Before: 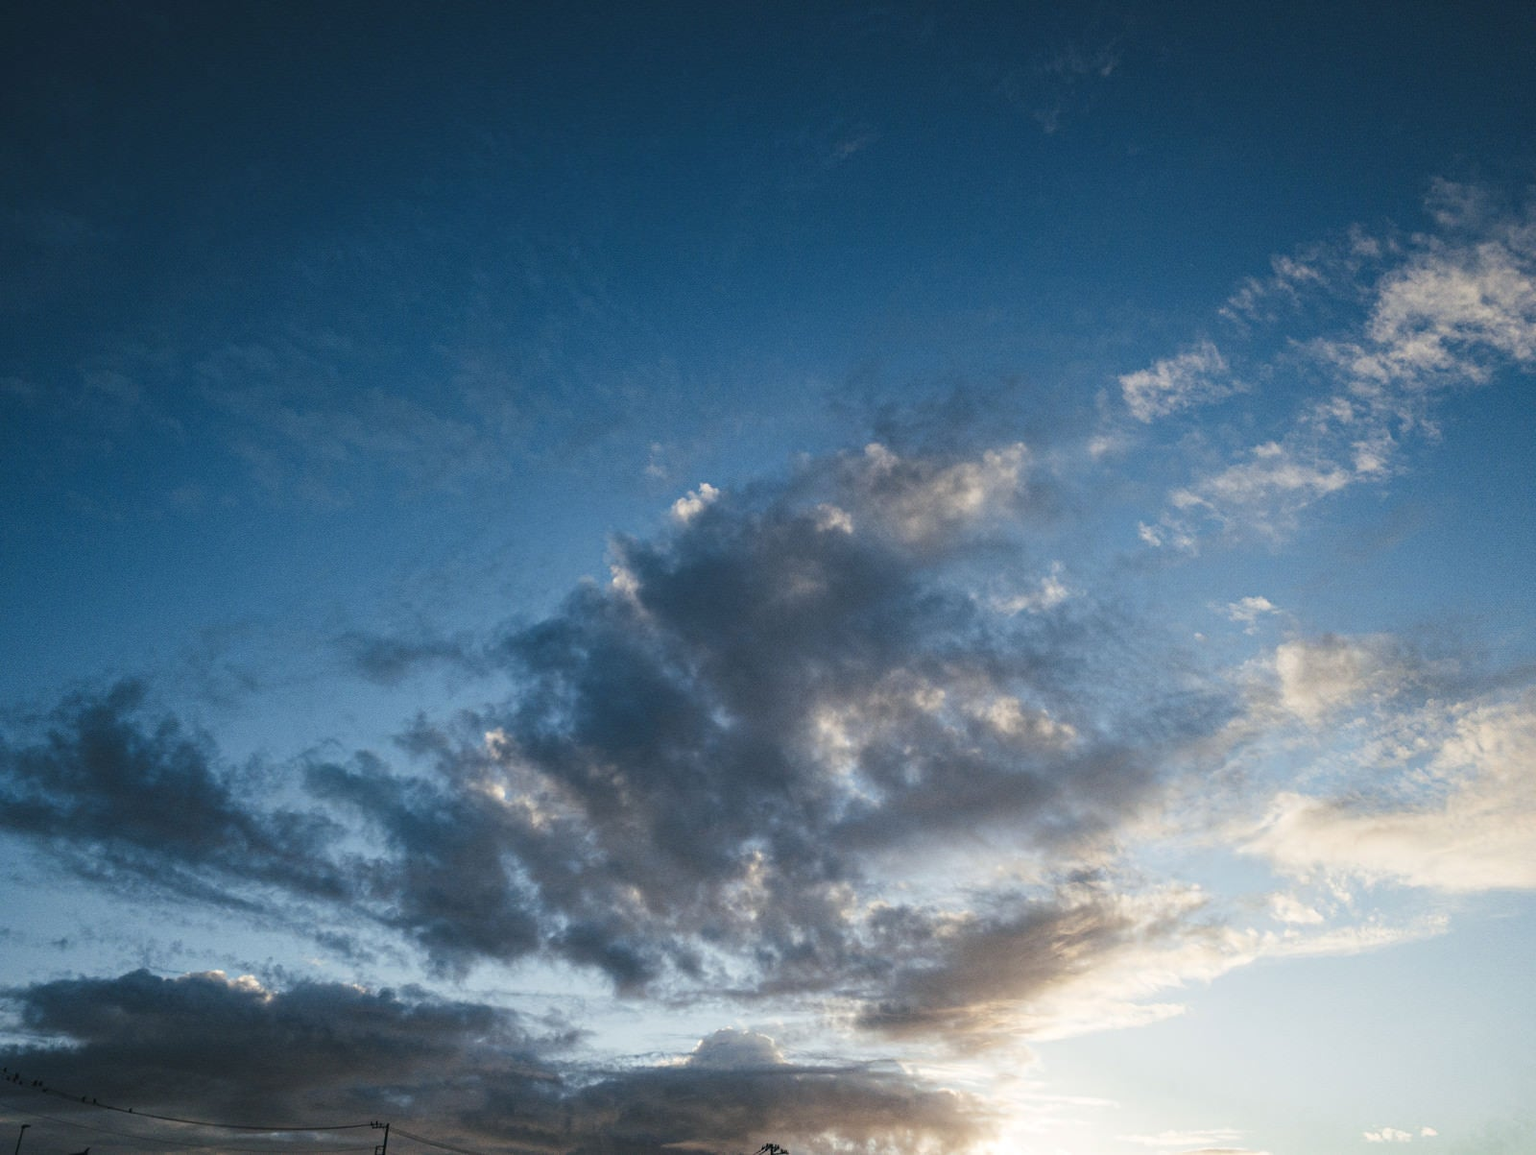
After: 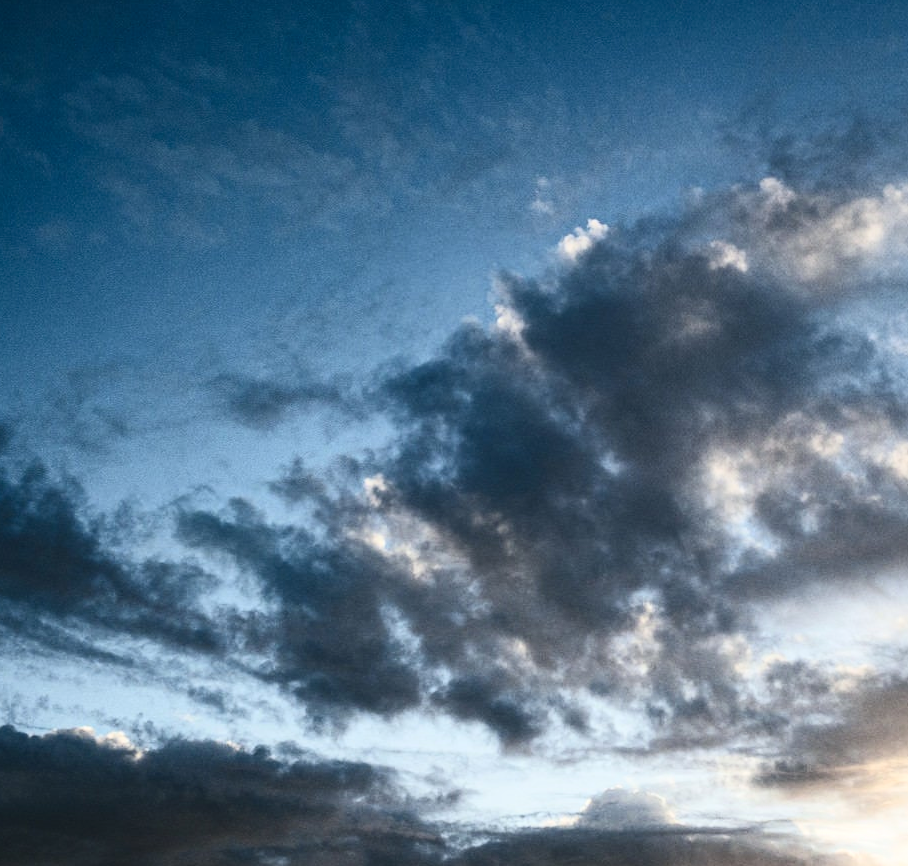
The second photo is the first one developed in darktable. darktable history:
crop: left 8.874%, top 23.667%, right 34.328%, bottom 4.321%
contrast brightness saturation: contrast 0.378, brightness 0.109
